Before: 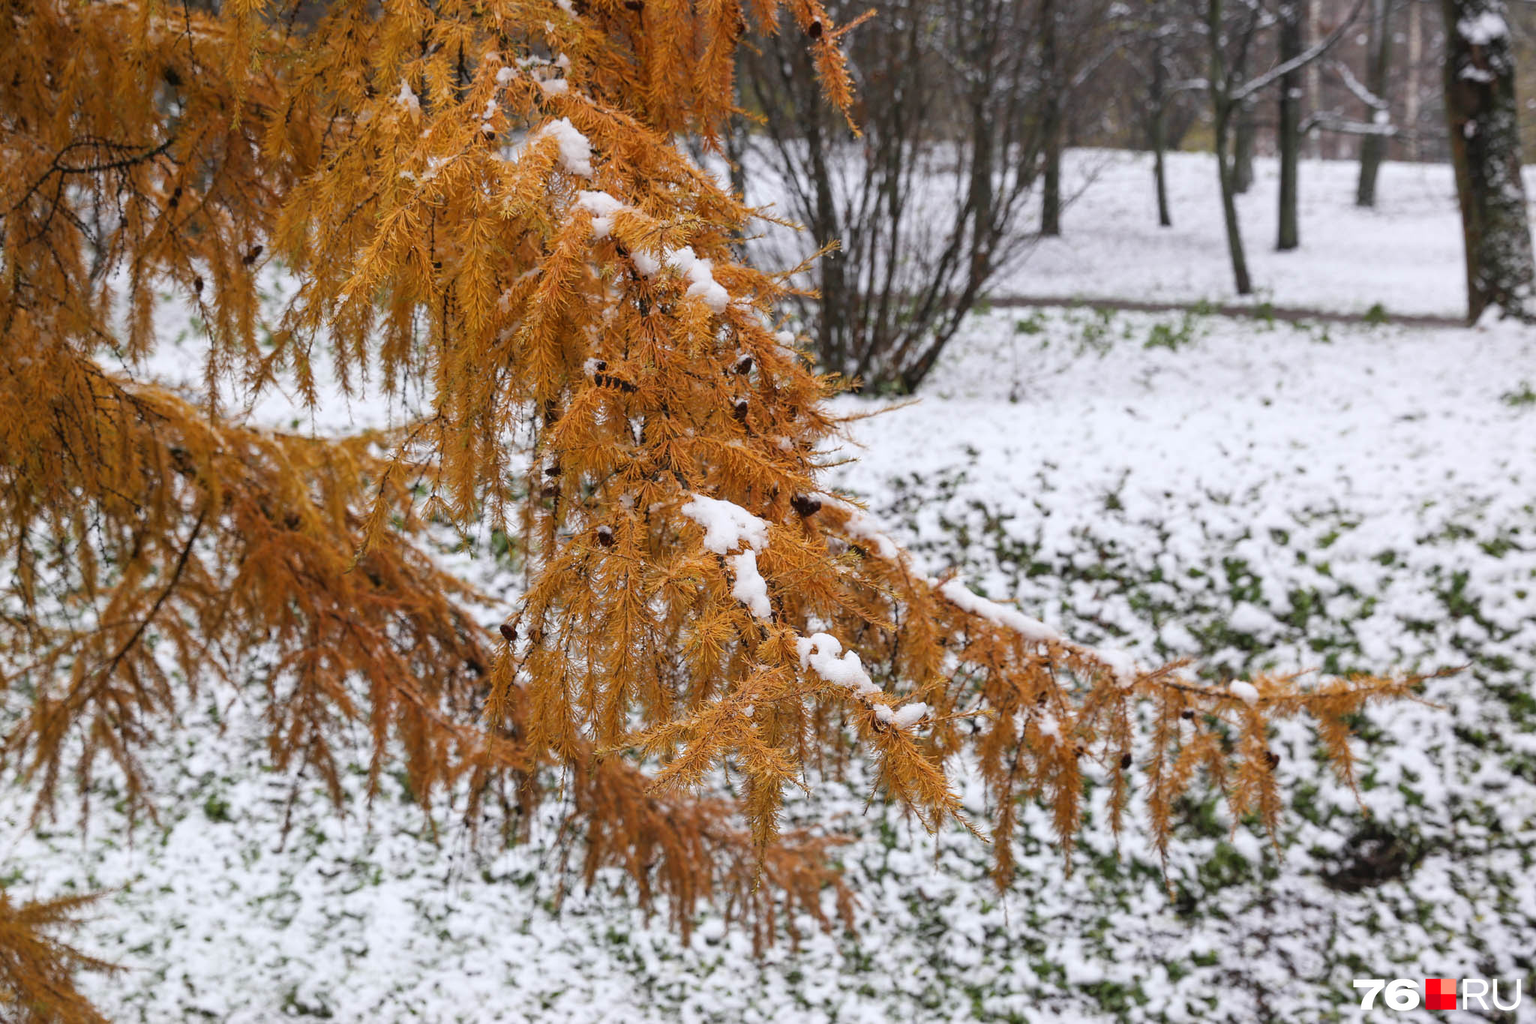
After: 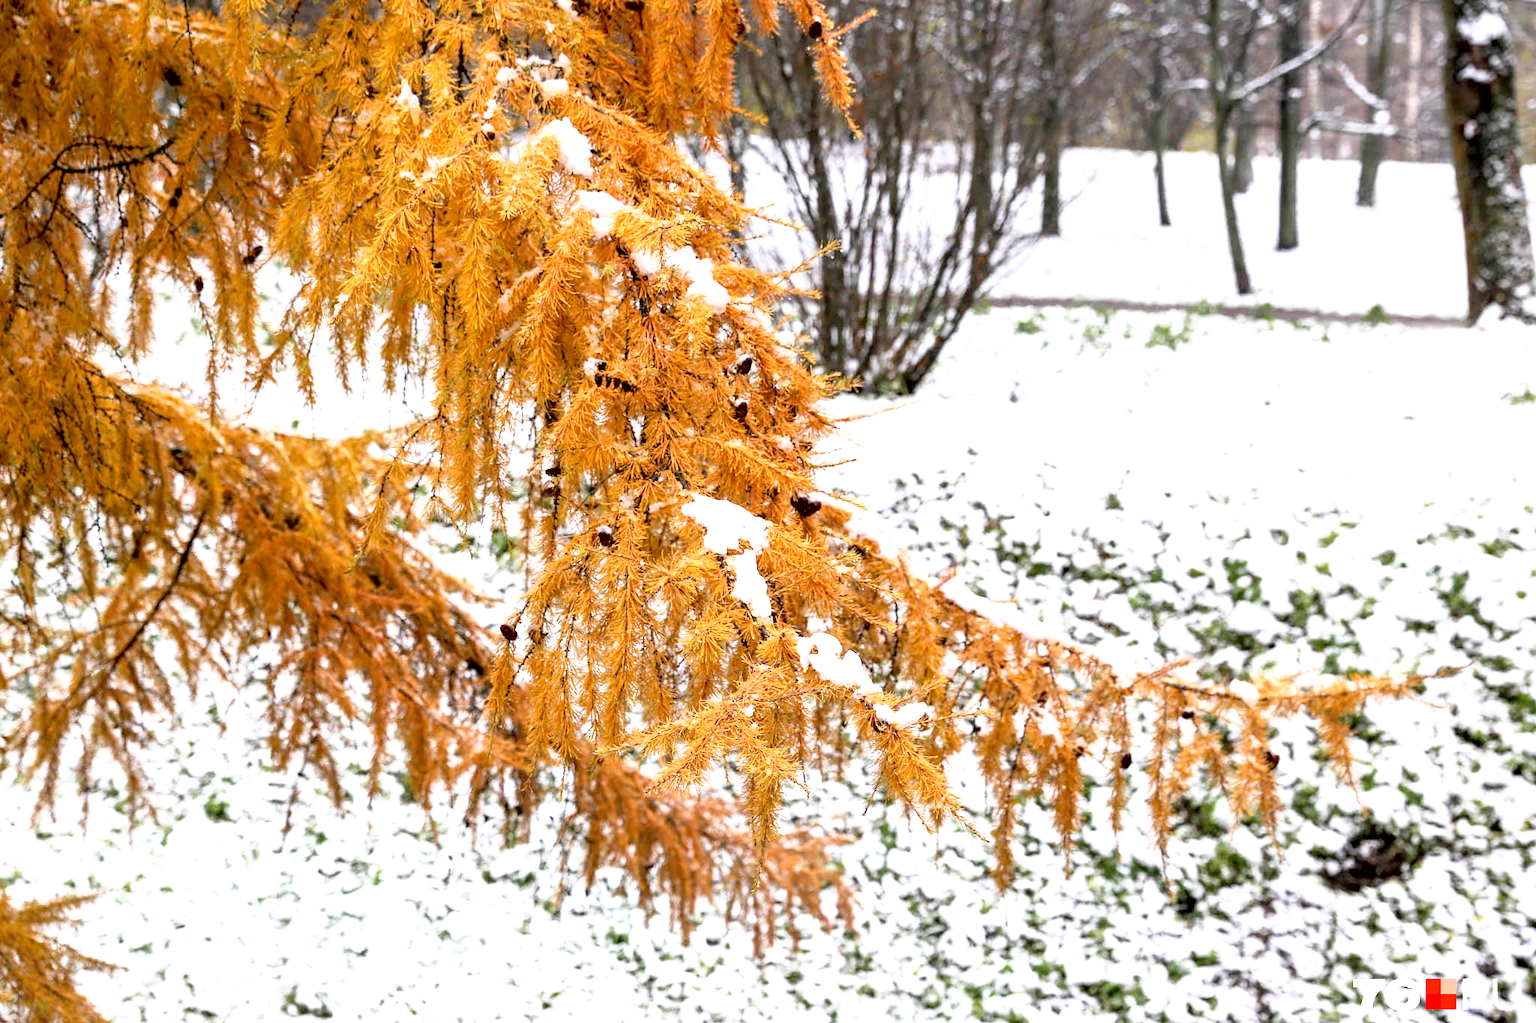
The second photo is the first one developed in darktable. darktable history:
tone equalizer: edges refinement/feathering 500, mask exposure compensation -1.57 EV, preserve details no
exposure: black level correction 0.011, exposure 1.076 EV, compensate highlight preservation false
tone curve: curves: ch0 [(0, 0) (0.003, 0.003) (0.011, 0.012) (0.025, 0.027) (0.044, 0.048) (0.069, 0.075) (0.1, 0.108) (0.136, 0.147) (0.177, 0.192) (0.224, 0.243) (0.277, 0.3) (0.335, 0.363) (0.399, 0.433) (0.468, 0.508) (0.543, 0.589) (0.623, 0.676) (0.709, 0.769) (0.801, 0.868) (0.898, 0.949) (1, 1)], color space Lab, independent channels, preserve colors none
